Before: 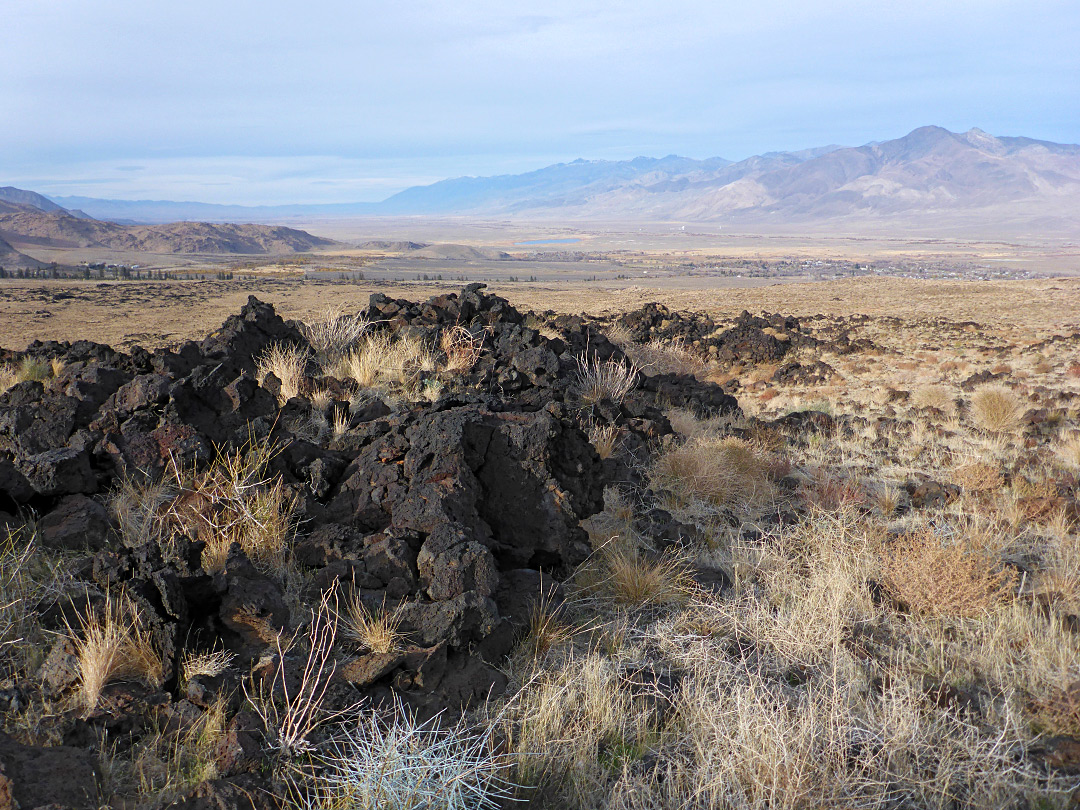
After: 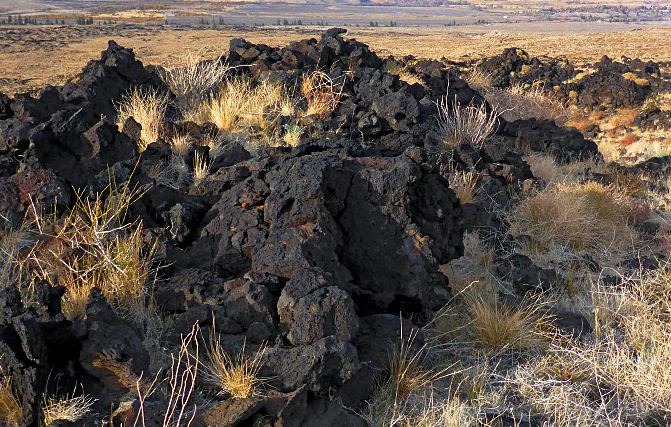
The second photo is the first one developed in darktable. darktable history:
crop: left 13.003%, top 31.597%, right 24.809%, bottom 15.667%
local contrast: mode bilateral grid, contrast 20, coarseness 50, detail 119%, midtone range 0.2
base curve: curves: ch0 [(0, 0) (0.257, 0.25) (0.482, 0.586) (0.757, 0.871) (1, 1)], preserve colors none
color balance rgb: shadows lift › chroma 2.029%, shadows lift › hue 248.97°, perceptual saturation grading › global saturation 30.88%
